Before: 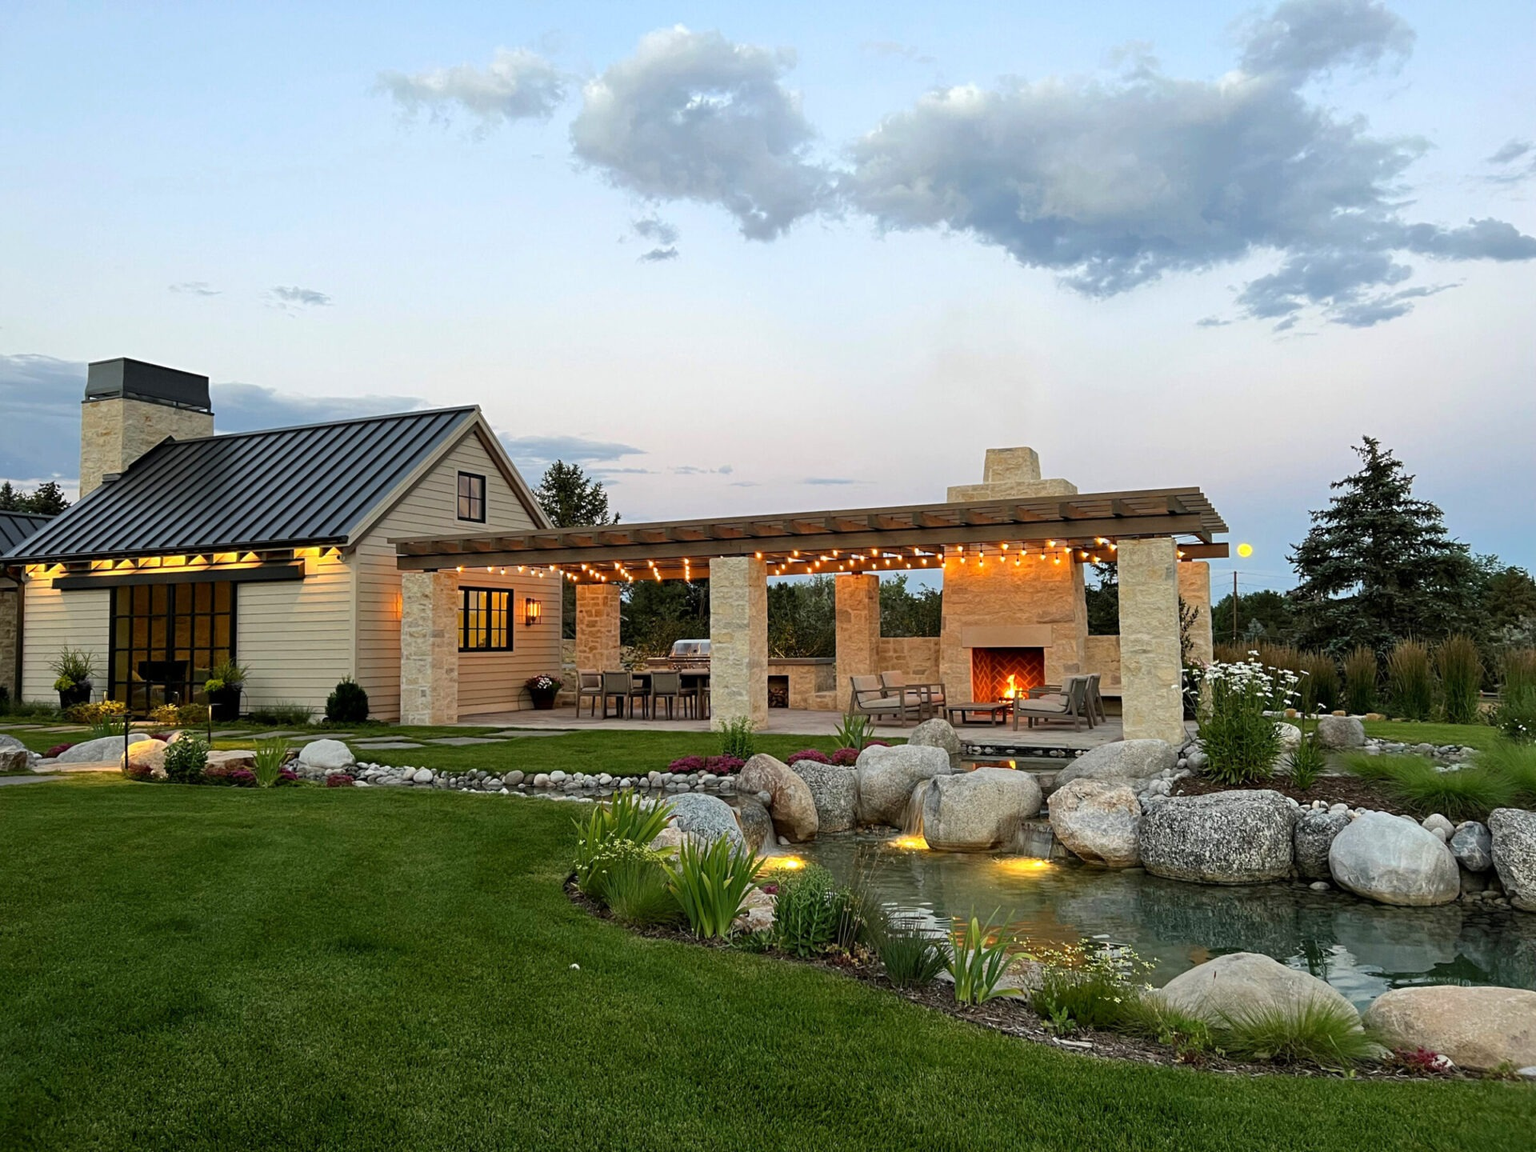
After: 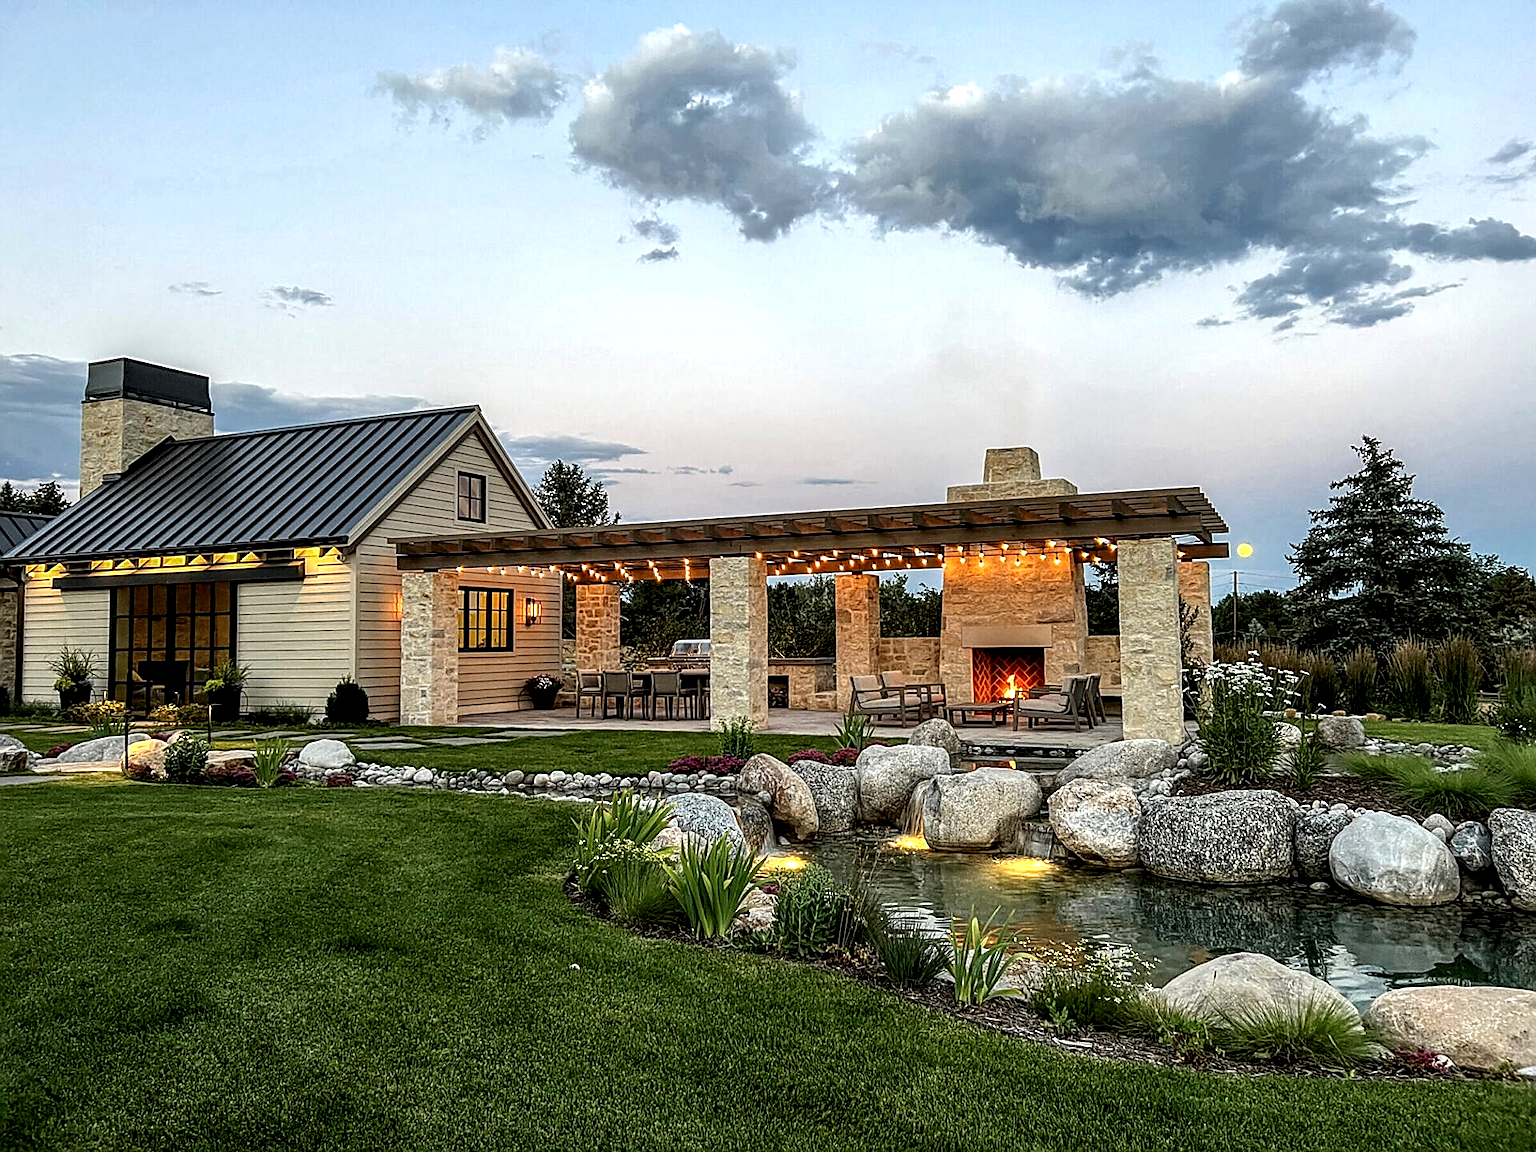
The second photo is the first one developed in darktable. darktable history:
sharpen: radius 1.4, amount 1.25, threshold 0.7
local contrast: highlights 20%, detail 197%
